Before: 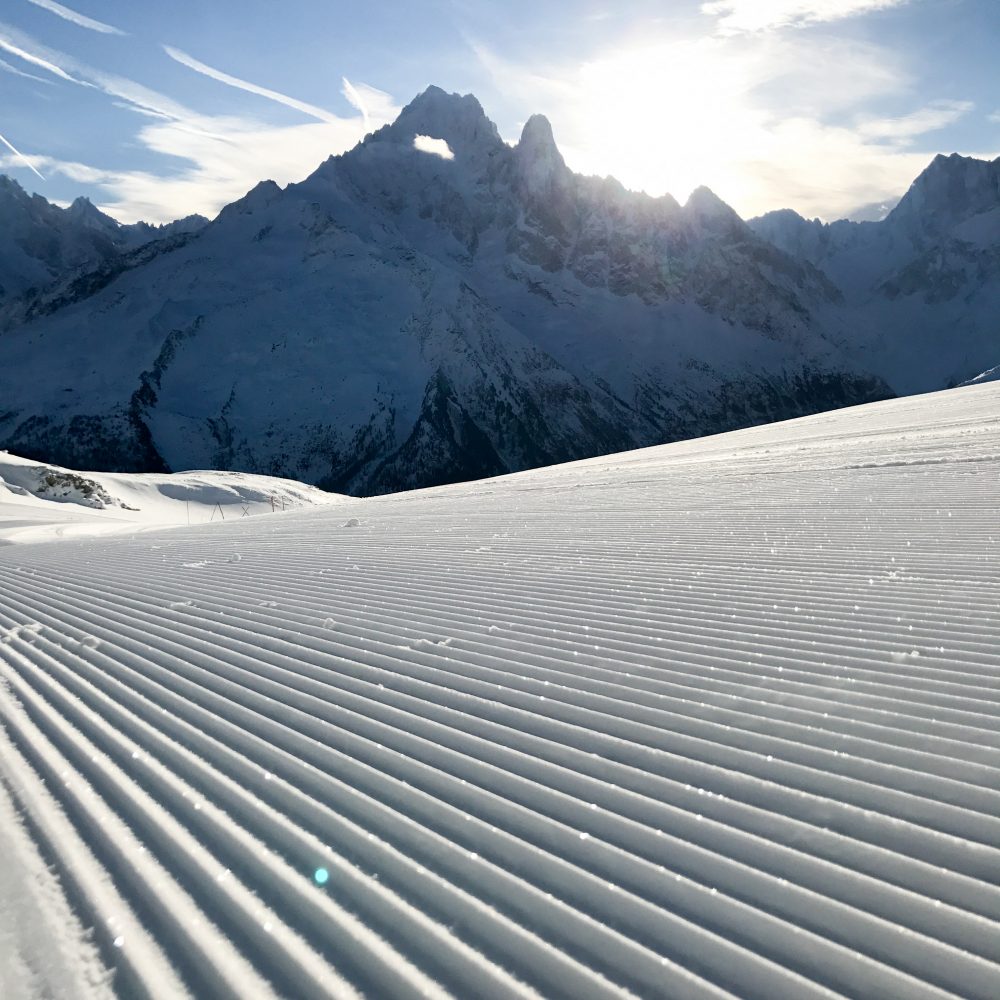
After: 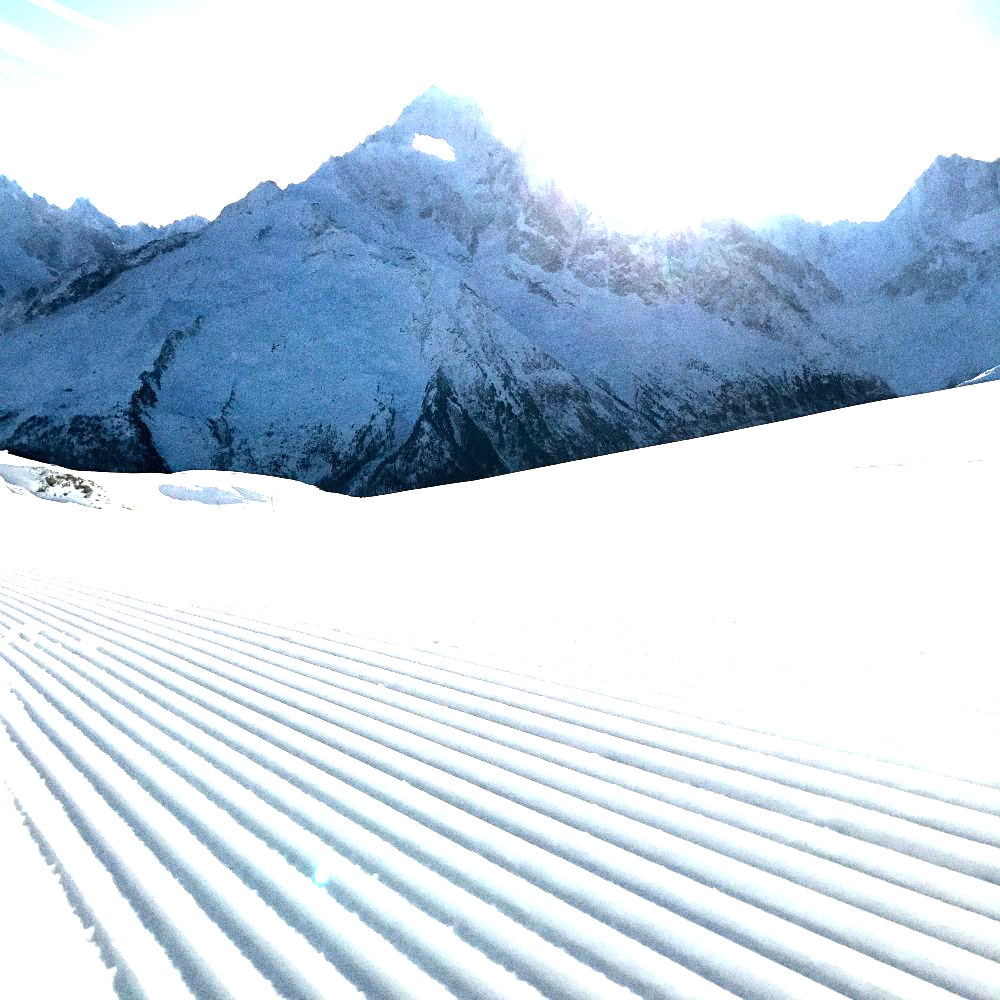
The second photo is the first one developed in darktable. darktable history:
grain: coarseness 14.49 ISO, strength 48.04%, mid-tones bias 35%
exposure: black level correction 0, exposure 1.5 EV, compensate highlight preservation false
tone equalizer: -8 EV -0.75 EV, -7 EV -0.7 EV, -6 EV -0.6 EV, -5 EV -0.4 EV, -3 EV 0.4 EV, -2 EV 0.6 EV, -1 EV 0.7 EV, +0 EV 0.75 EV, edges refinement/feathering 500, mask exposure compensation -1.57 EV, preserve details no
